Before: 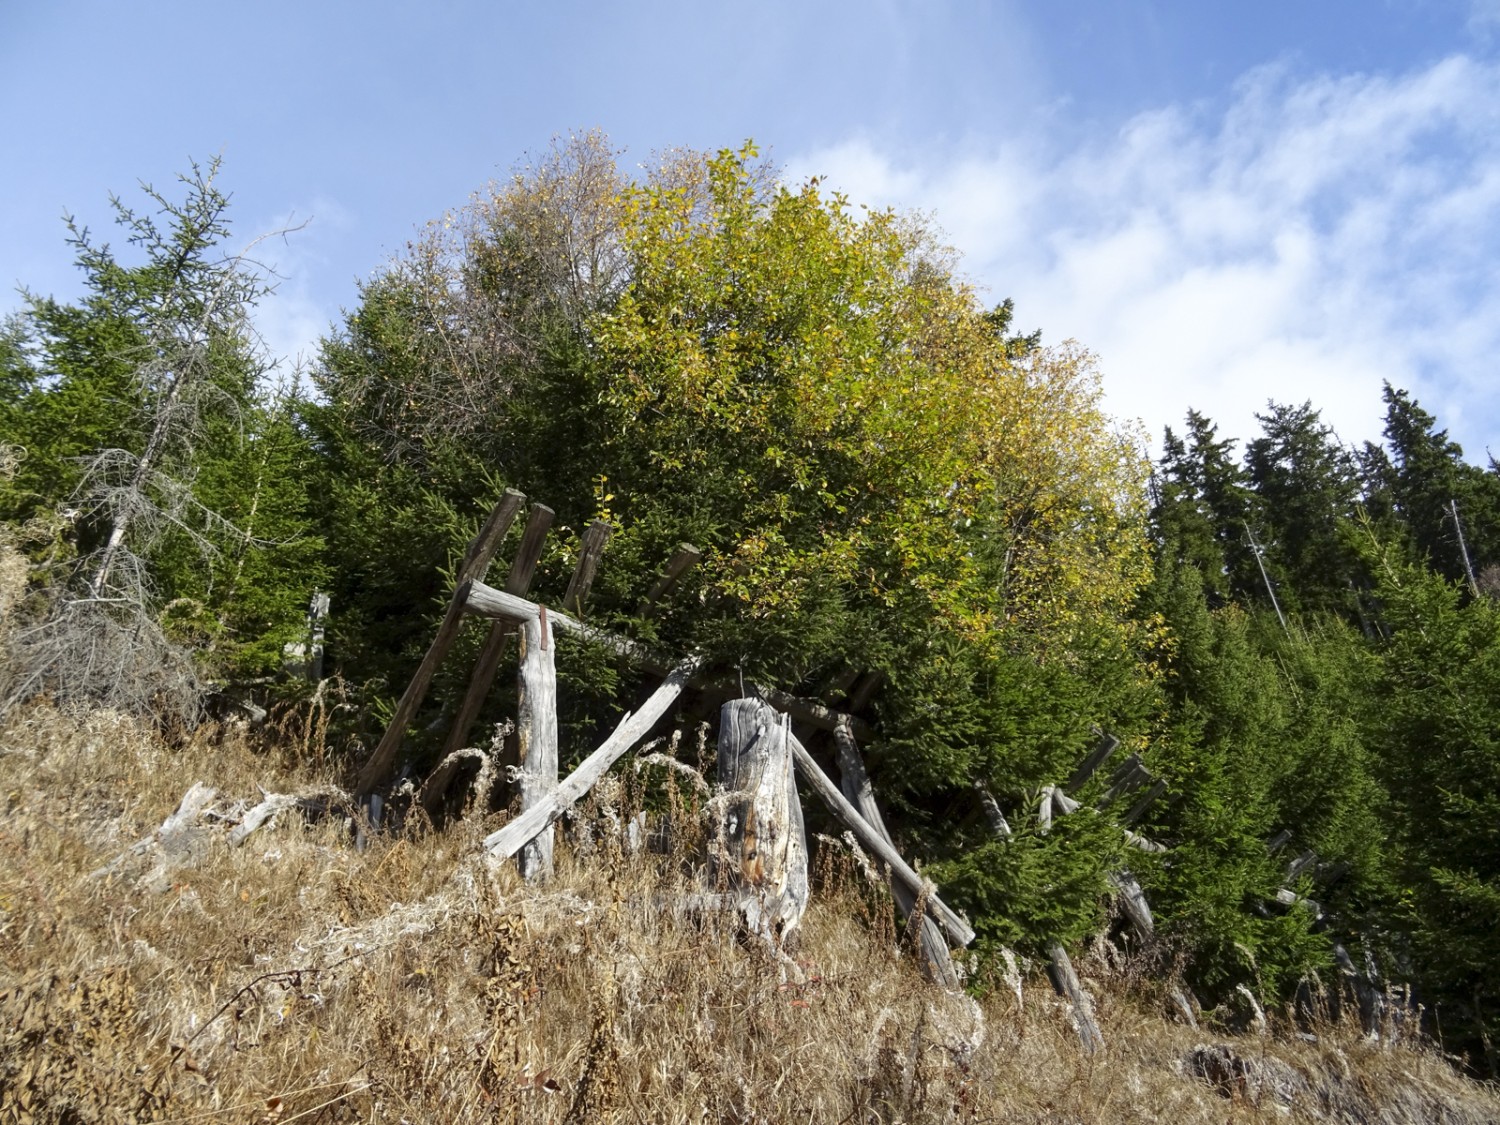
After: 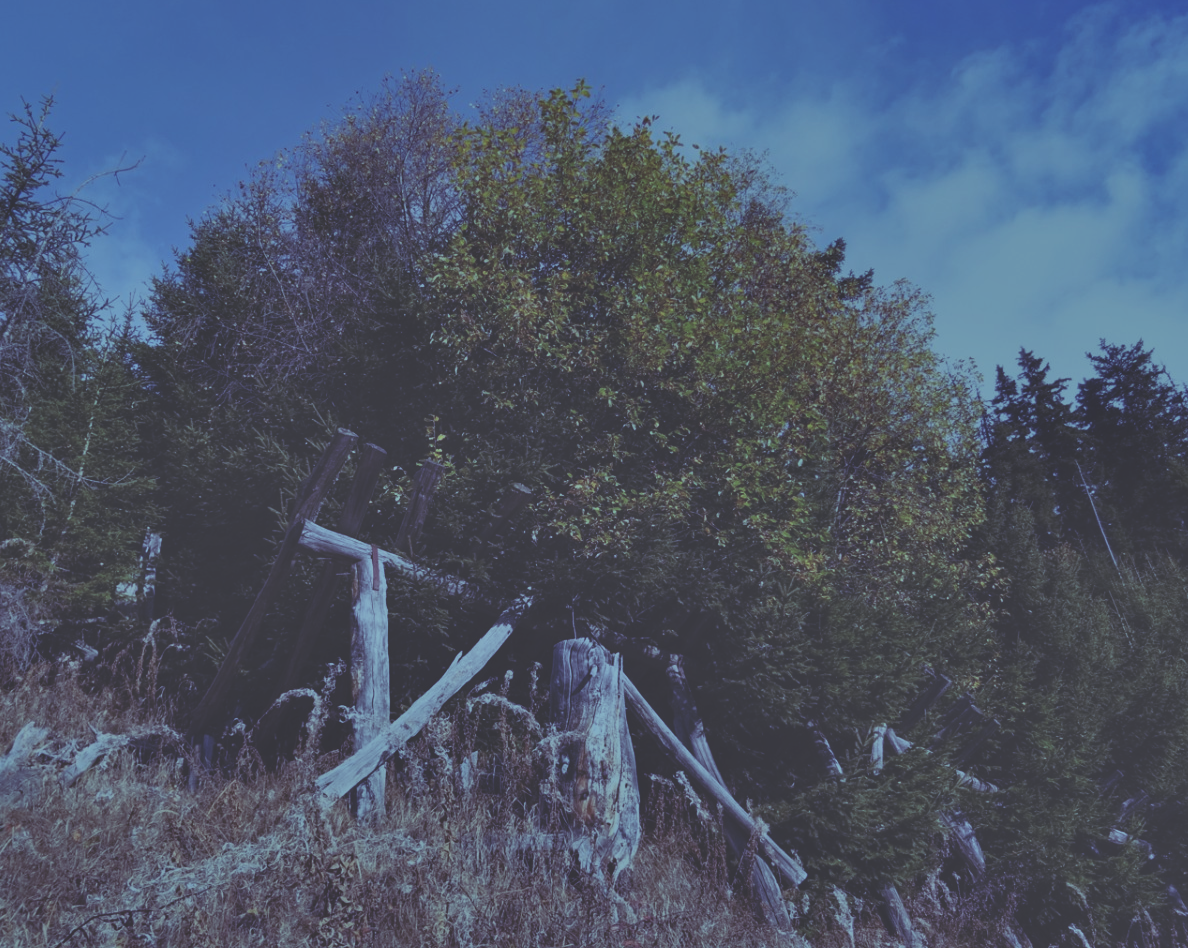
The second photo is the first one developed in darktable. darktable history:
rgb curve: curves: ch0 [(0, 0.186) (0.314, 0.284) (0.576, 0.466) (0.805, 0.691) (0.936, 0.886)]; ch1 [(0, 0.186) (0.314, 0.284) (0.581, 0.534) (0.771, 0.746) (0.936, 0.958)]; ch2 [(0, 0.216) (0.275, 0.39) (1, 1)], mode RGB, independent channels, compensate middle gray true, preserve colors none
crop: left 11.225%, top 5.381%, right 9.565%, bottom 10.314%
shadows and highlights: shadows 53, soften with gaussian
exposure: exposure -1.468 EV, compensate highlight preservation false
white balance: emerald 1
haze removal: compatibility mode true, adaptive false
color correction: highlights b* 3
